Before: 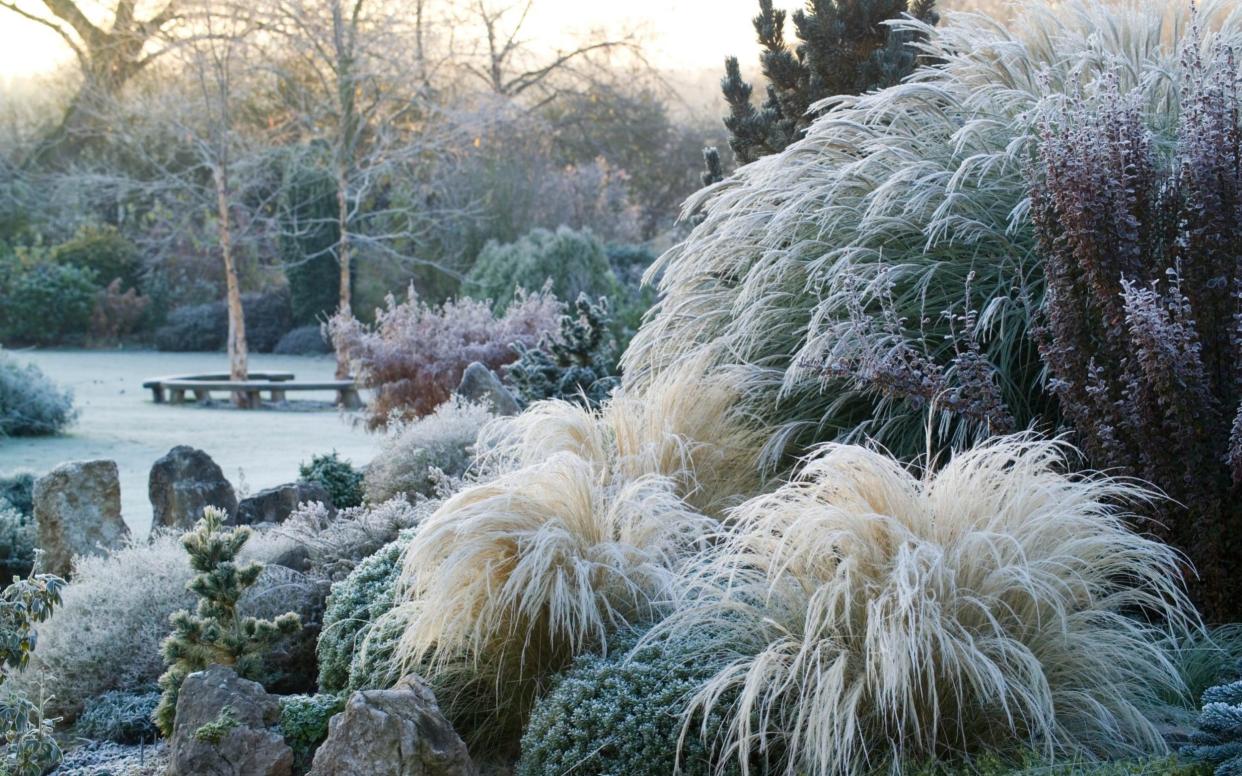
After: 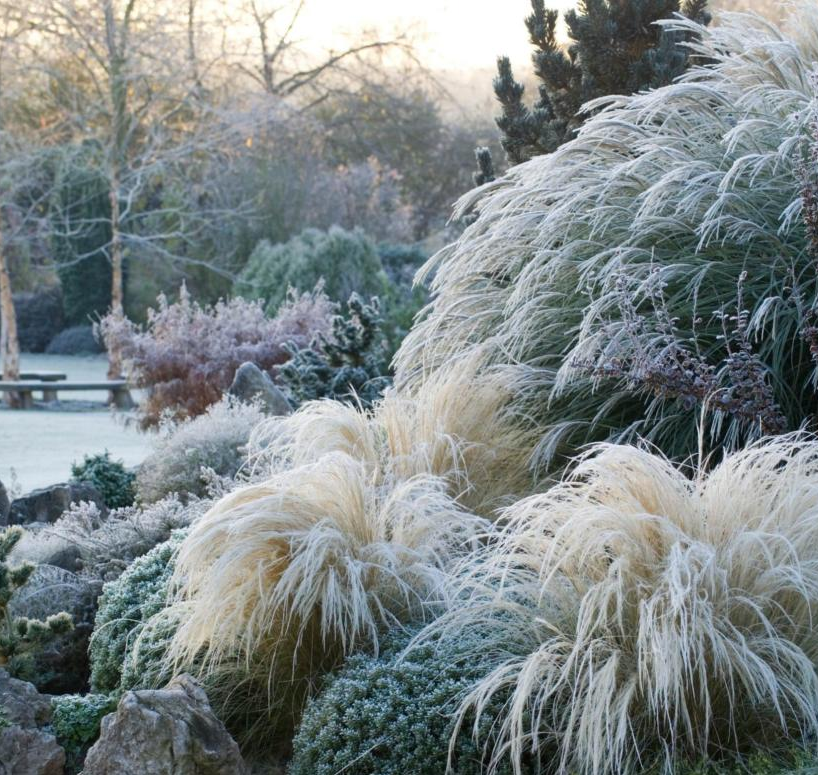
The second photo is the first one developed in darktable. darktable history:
crop and rotate: left 18.425%, right 15.689%
